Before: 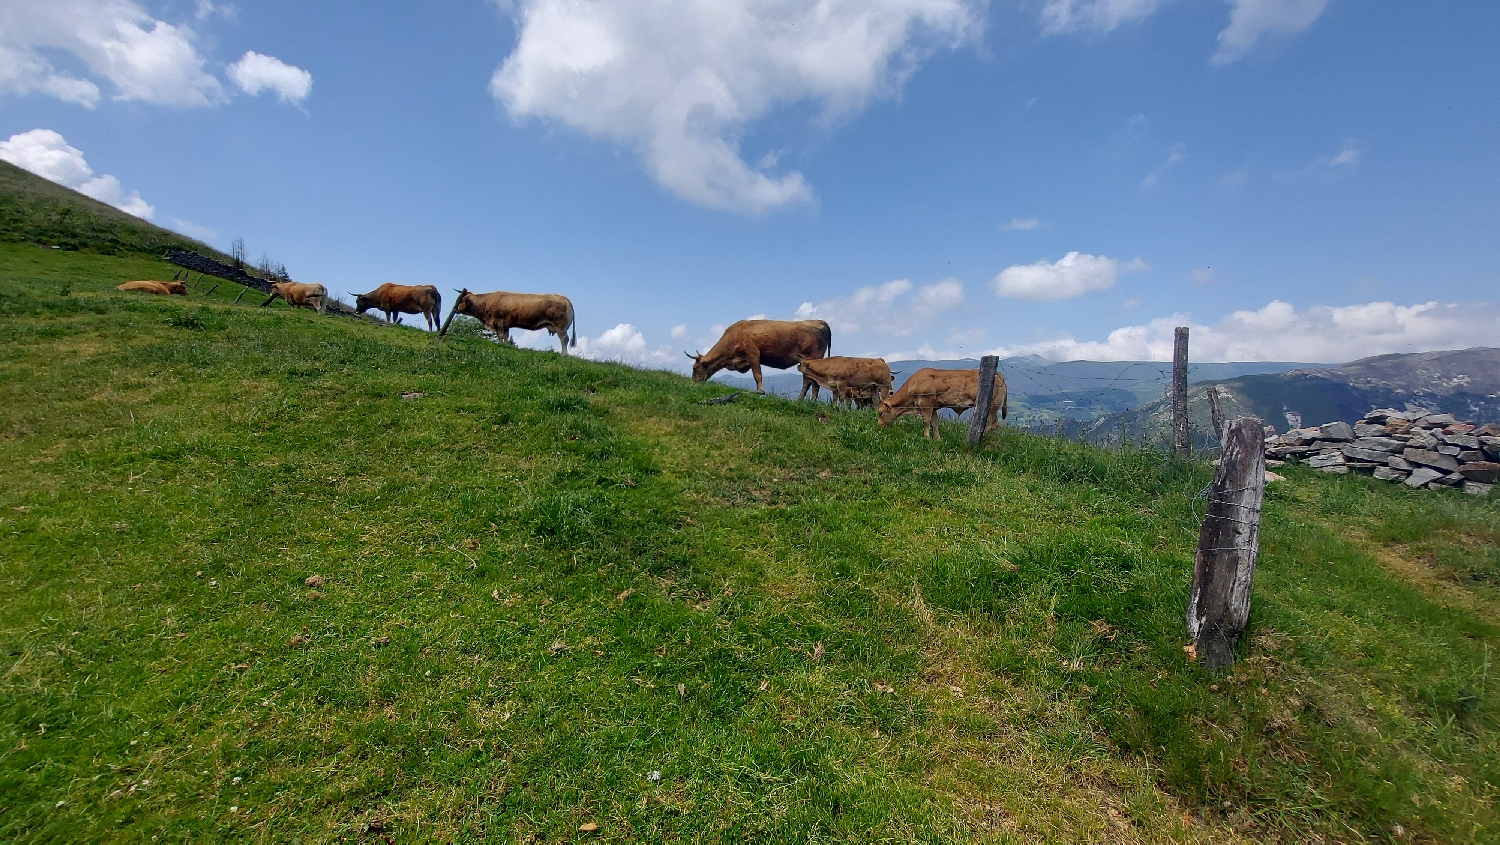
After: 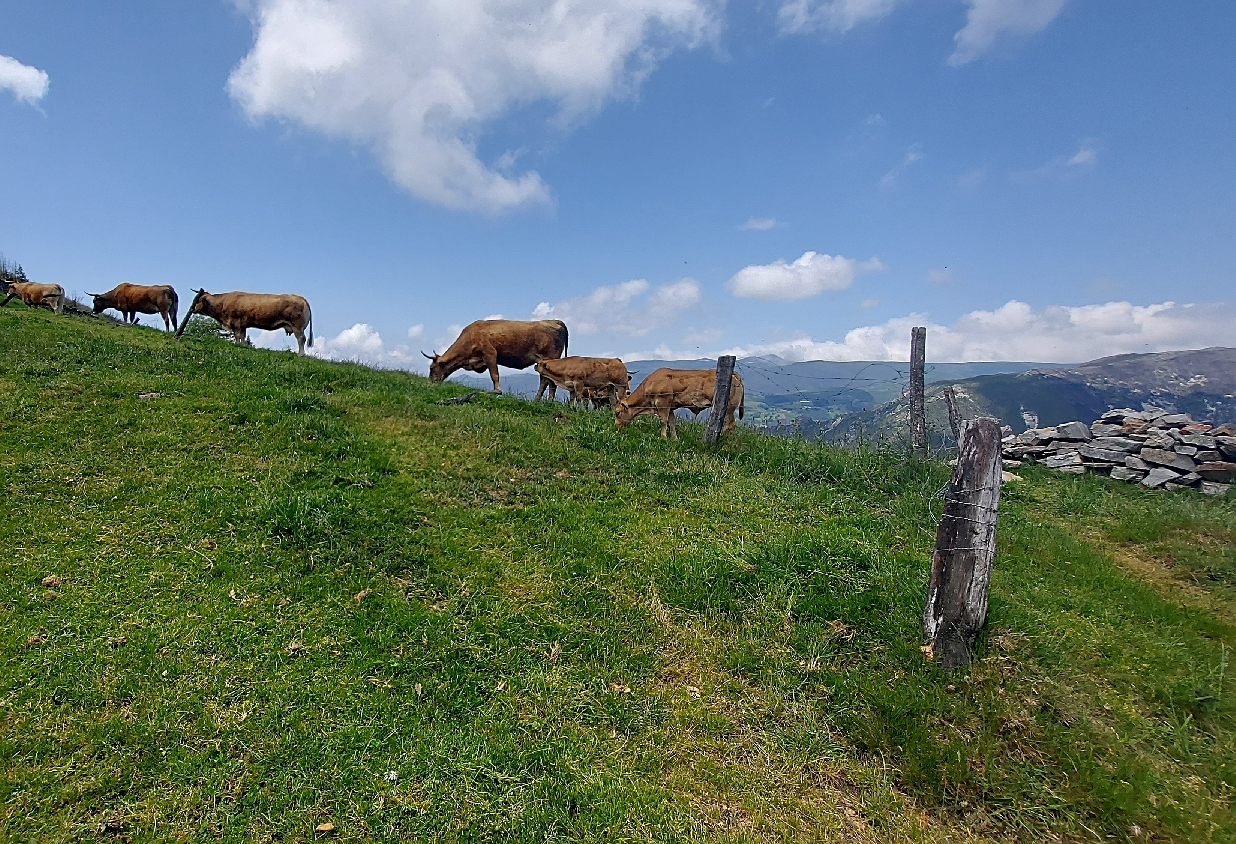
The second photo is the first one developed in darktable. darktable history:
sharpen: on, module defaults
crop: left 17.582%, bottom 0.031%
